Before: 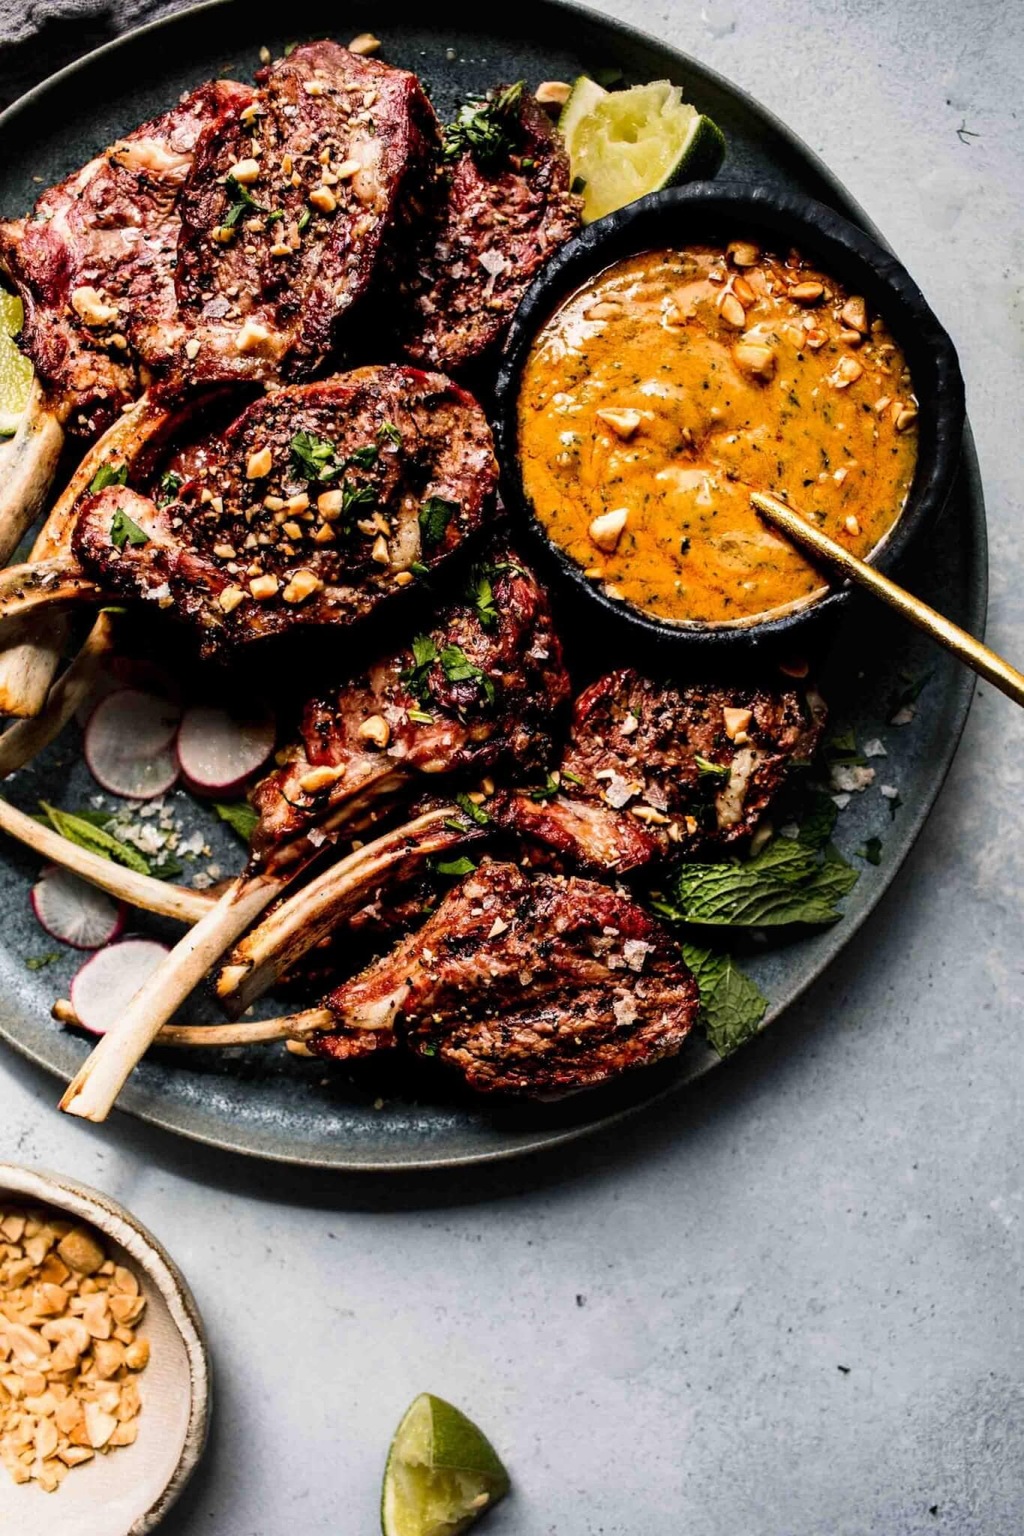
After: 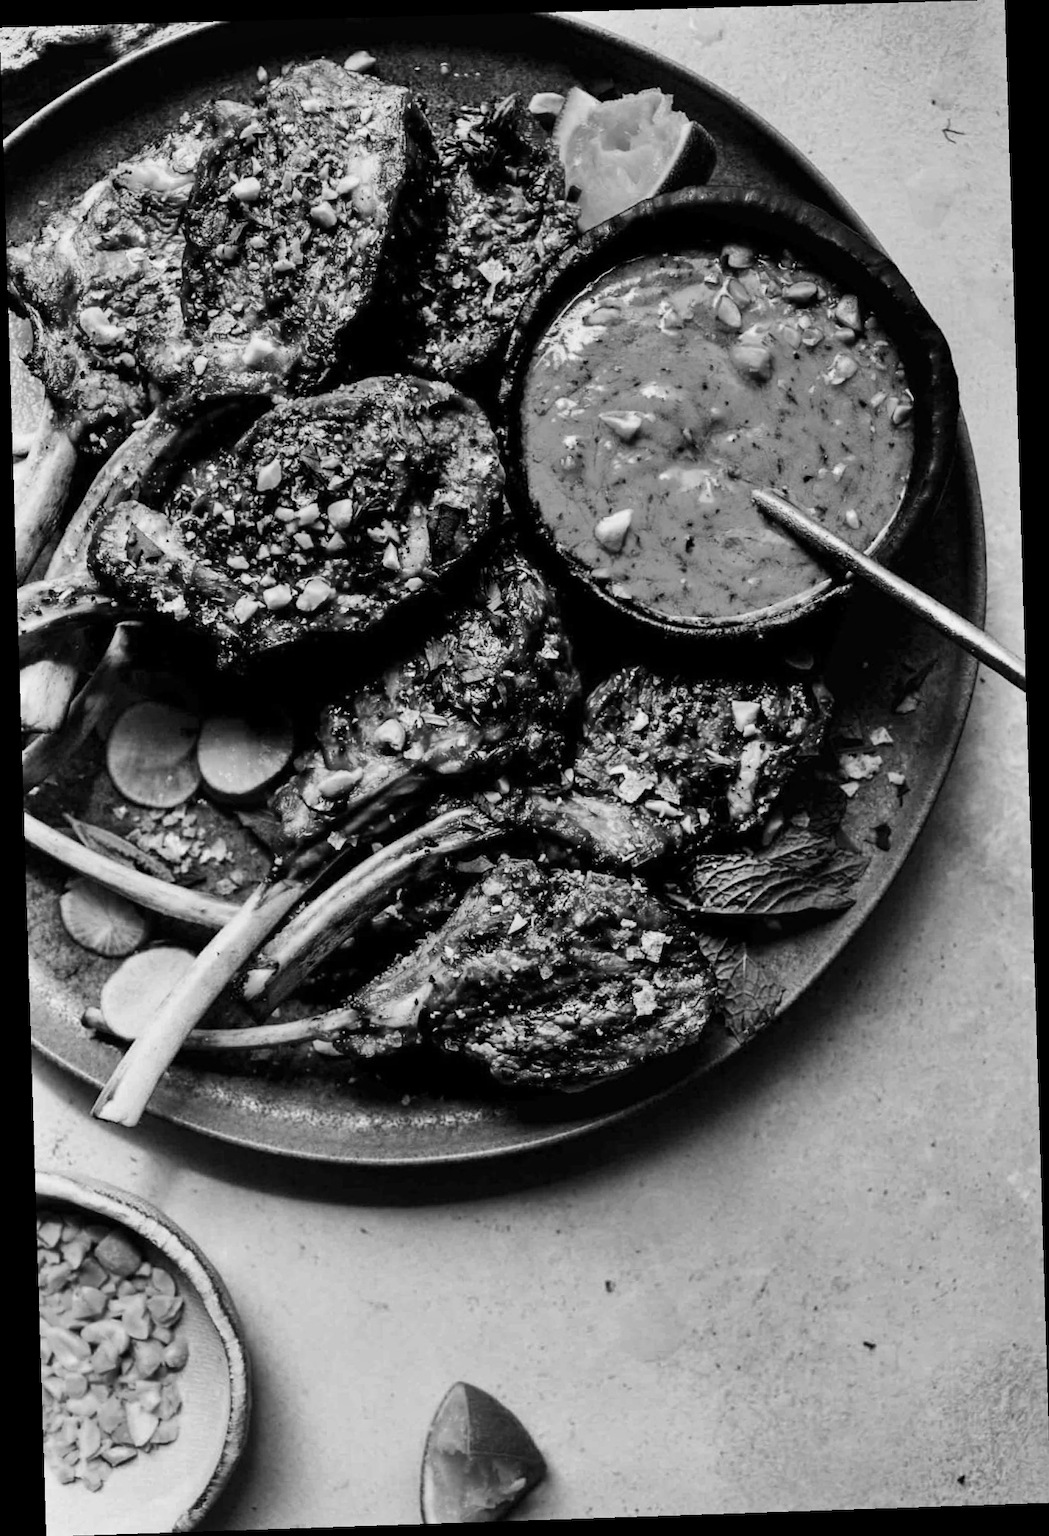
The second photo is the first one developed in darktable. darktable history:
shadows and highlights: white point adjustment 0.05, highlights color adjustment 55.9%, soften with gaussian
rotate and perspective: rotation -1.77°, lens shift (horizontal) 0.004, automatic cropping off
color calibration: output gray [0.246, 0.254, 0.501, 0], gray › normalize channels true, illuminant same as pipeline (D50), adaptation XYZ, x 0.346, y 0.359, gamut compression 0
